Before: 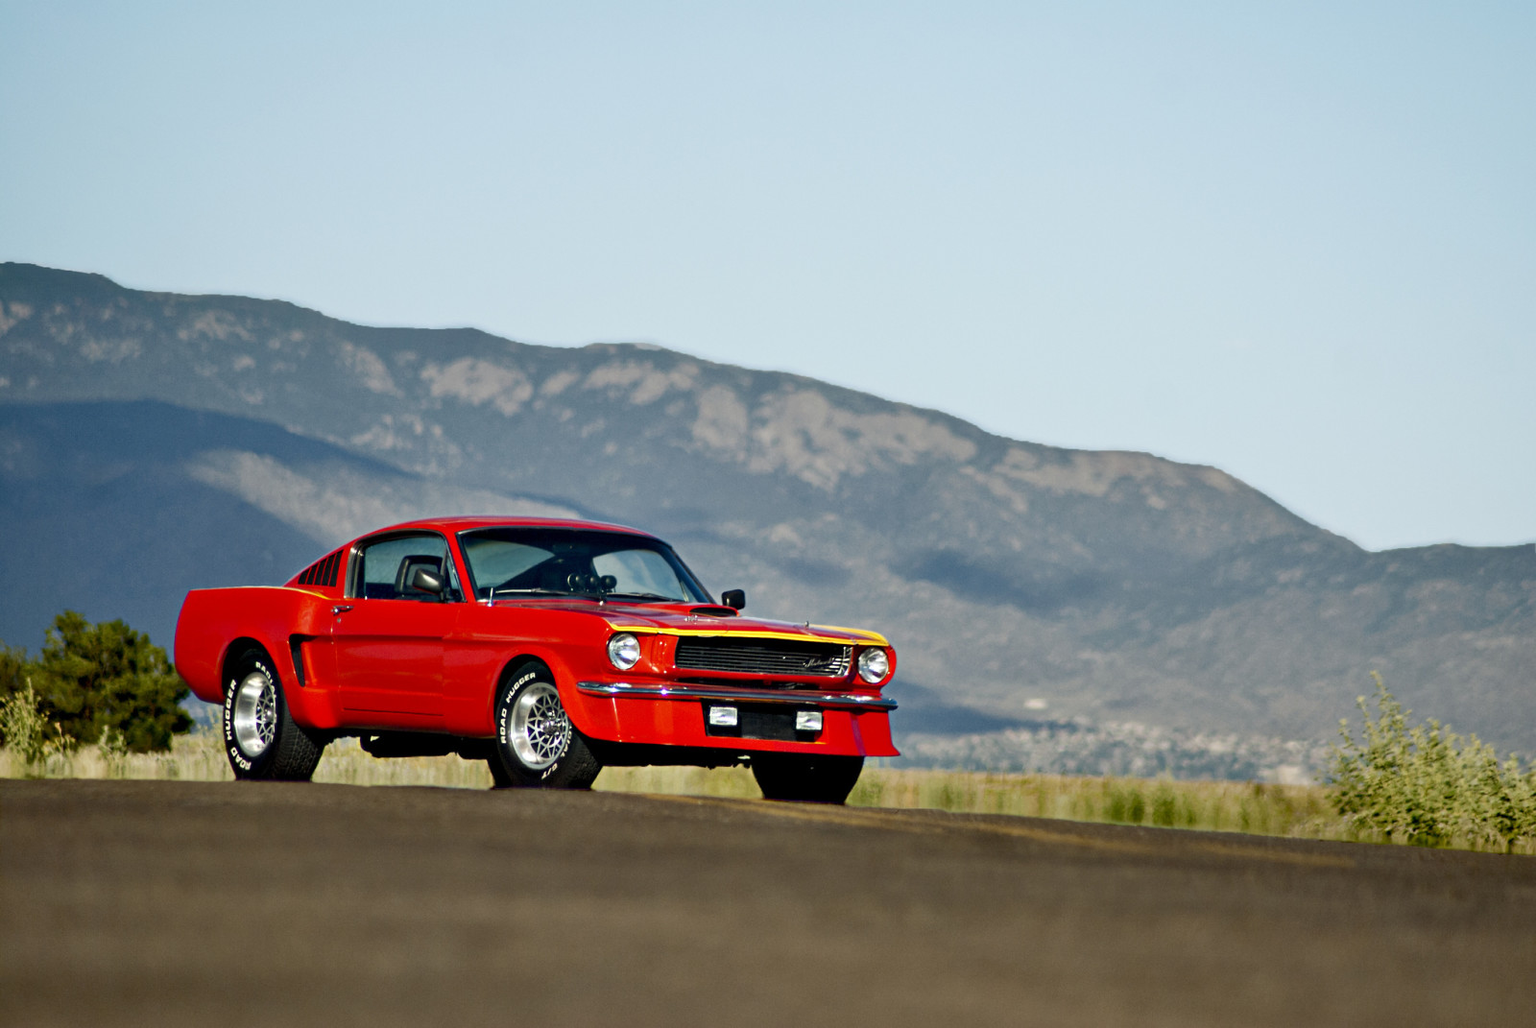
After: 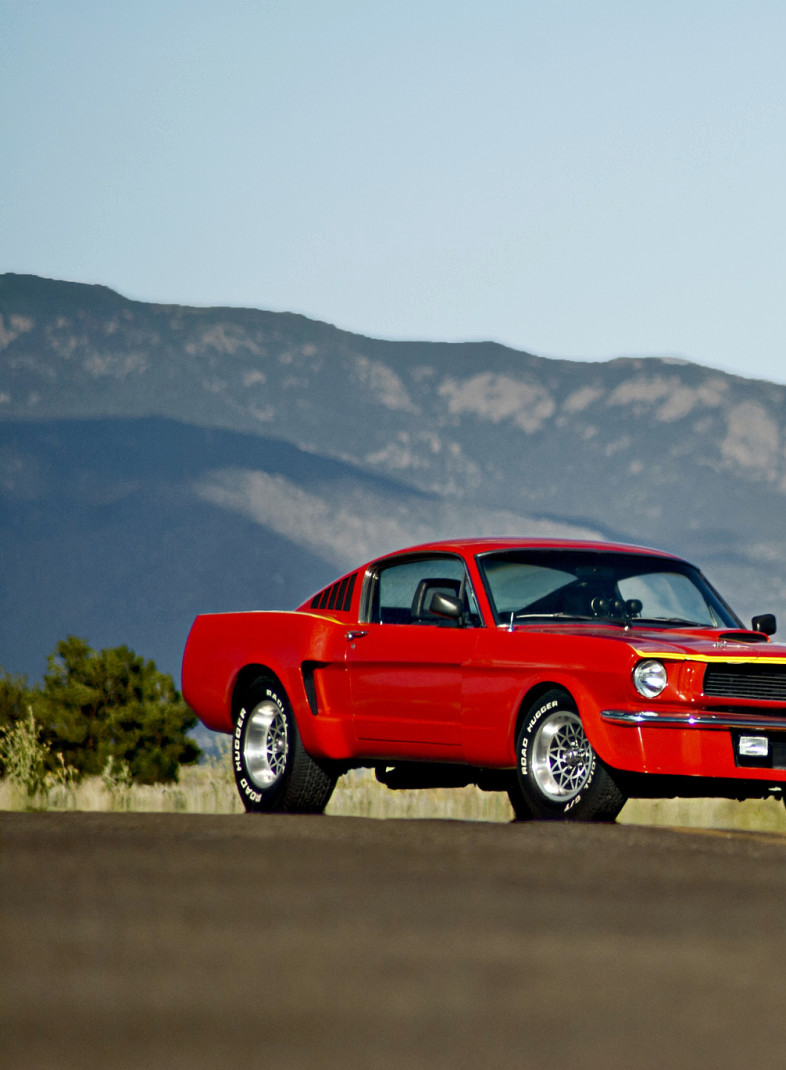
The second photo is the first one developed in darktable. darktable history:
crop and rotate: left 0%, top 0%, right 50.845%
base curve: curves: ch0 [(0, 0) (0.303, 0.277) (1, 1)]
